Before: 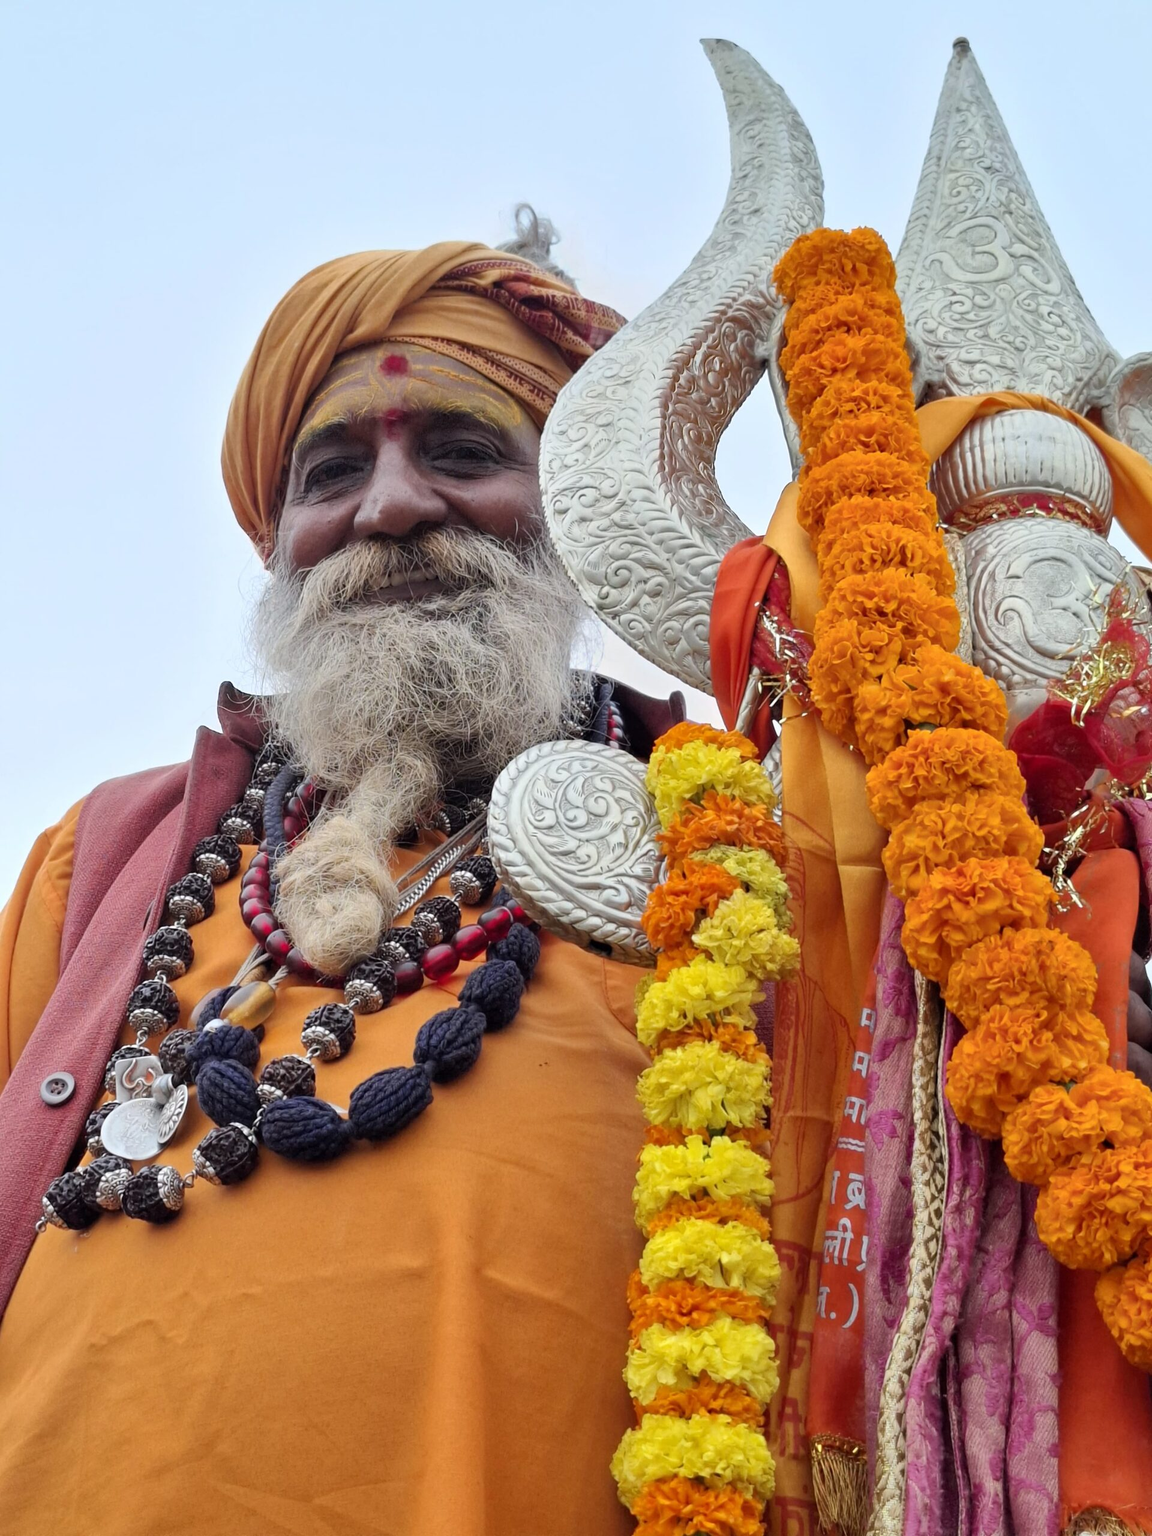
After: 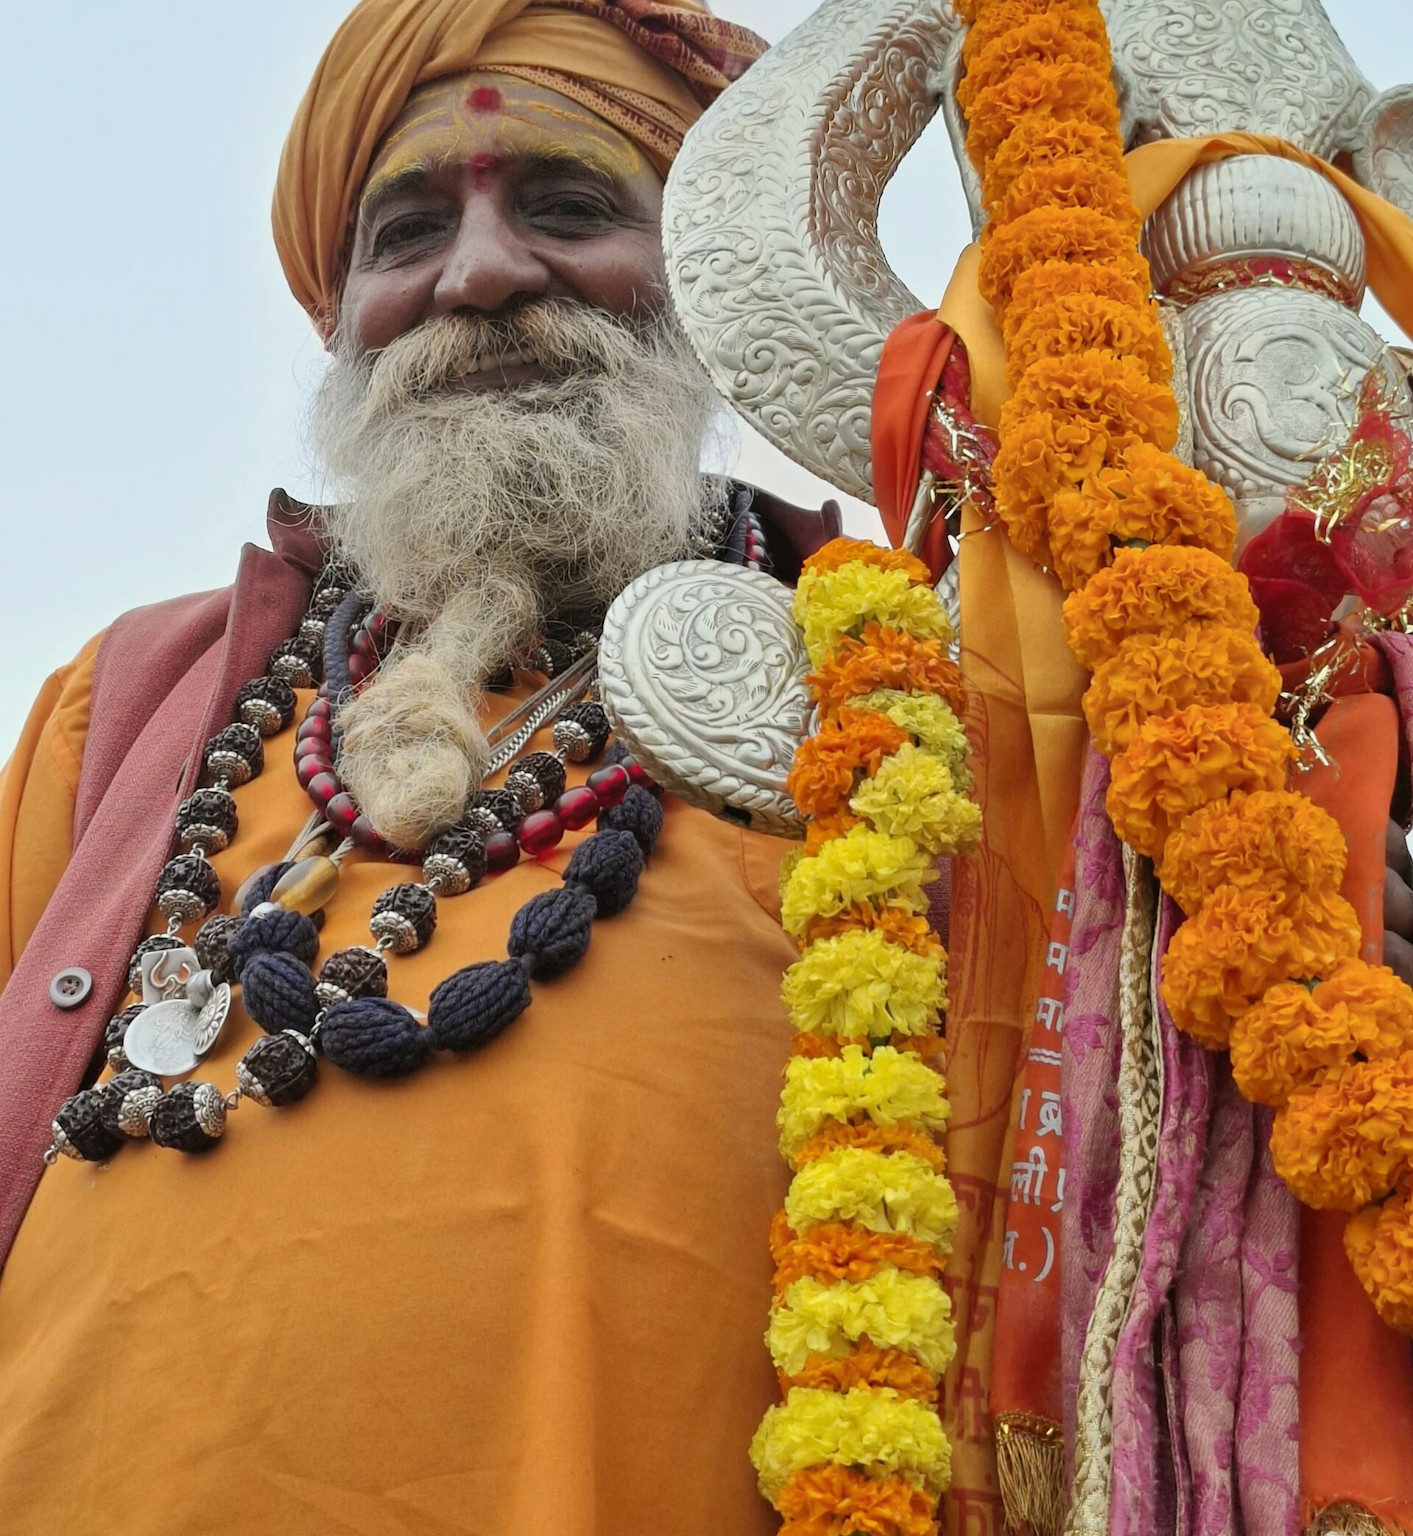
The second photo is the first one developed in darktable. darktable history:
white balance: emerald 1
color balance: mode lift, gamma, gain (sRGB), lift [1.04, 1, 1, 0.97], gamma [1.01, 1, 1, 0.97], gain [0.96, 1, 1, 0.97]
crop and rotate: top 18.507%
